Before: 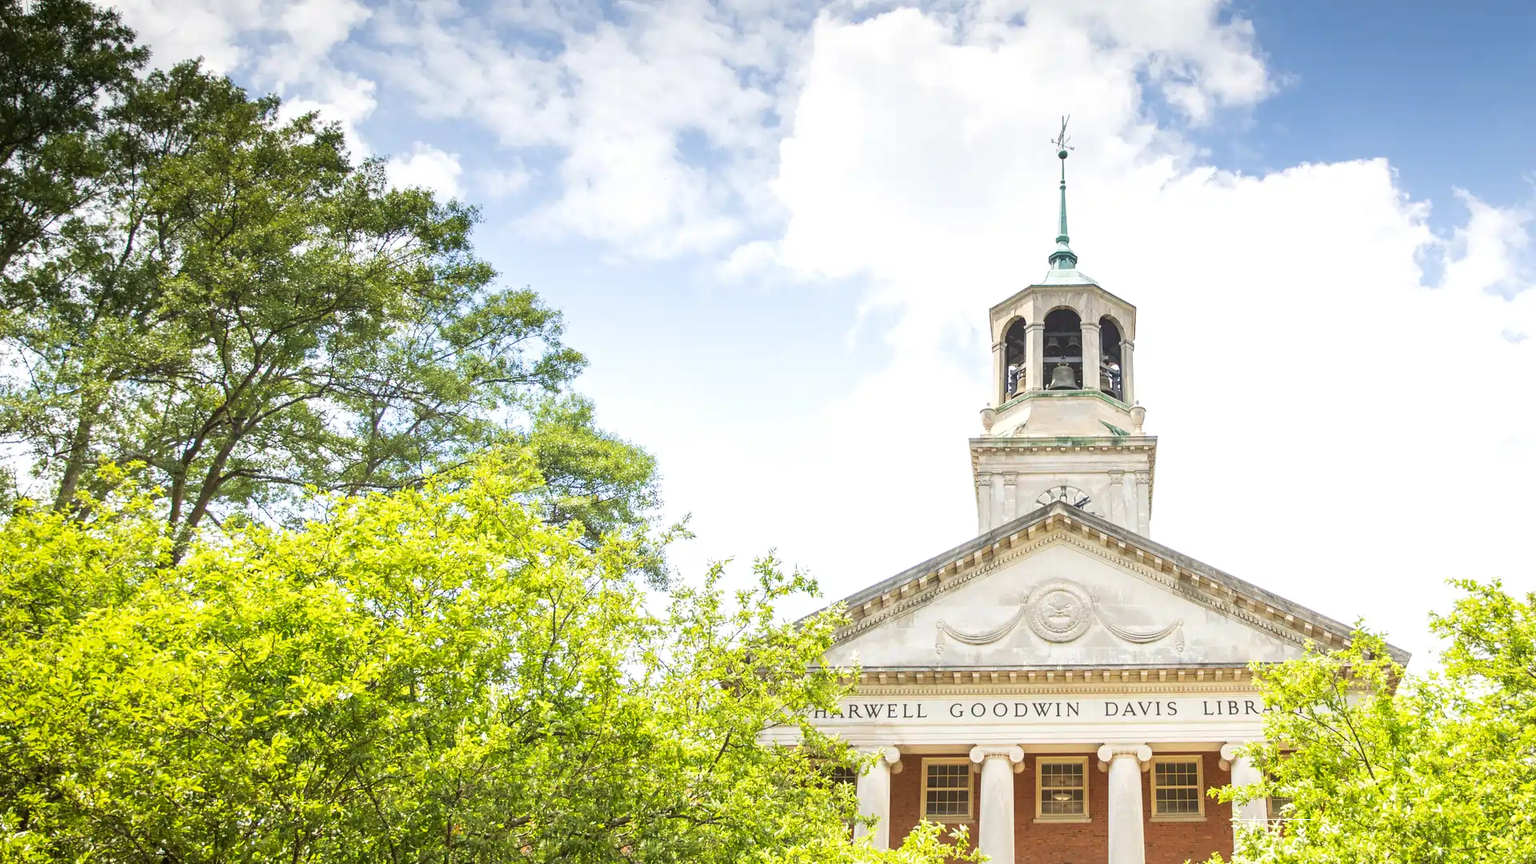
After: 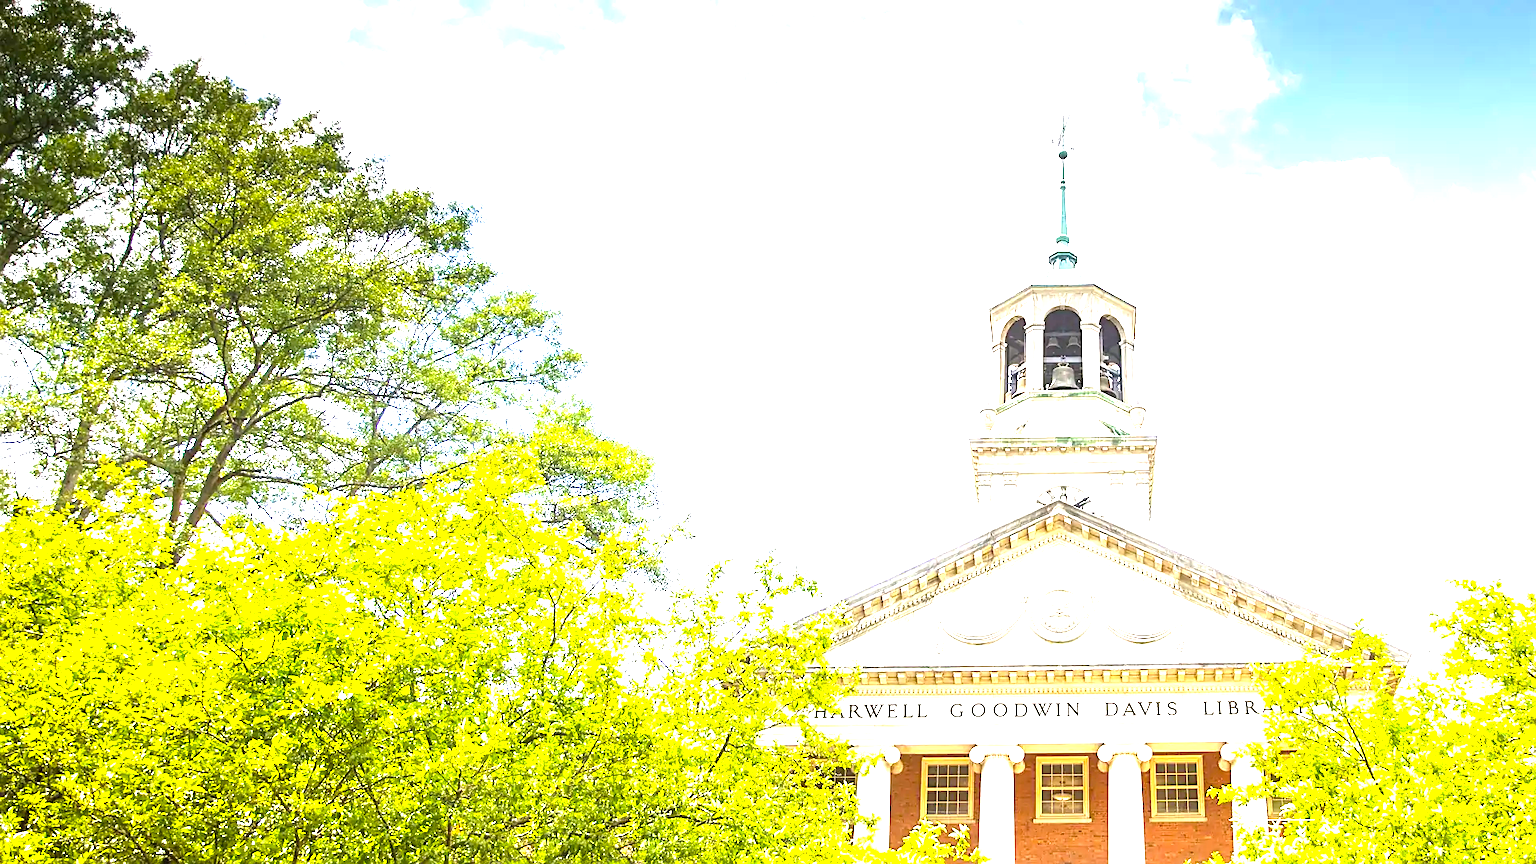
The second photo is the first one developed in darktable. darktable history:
exposure: black level correction 0, exposure 1.438 EV, compensate exposure bias true, compensate highlight preservation false
sharpen: on, module defaults
color balance rgb: highlights gain › chroma 0.28%, highlights gain › hue 330.32°, perceptual saturation grading › global saturation 25.786%
